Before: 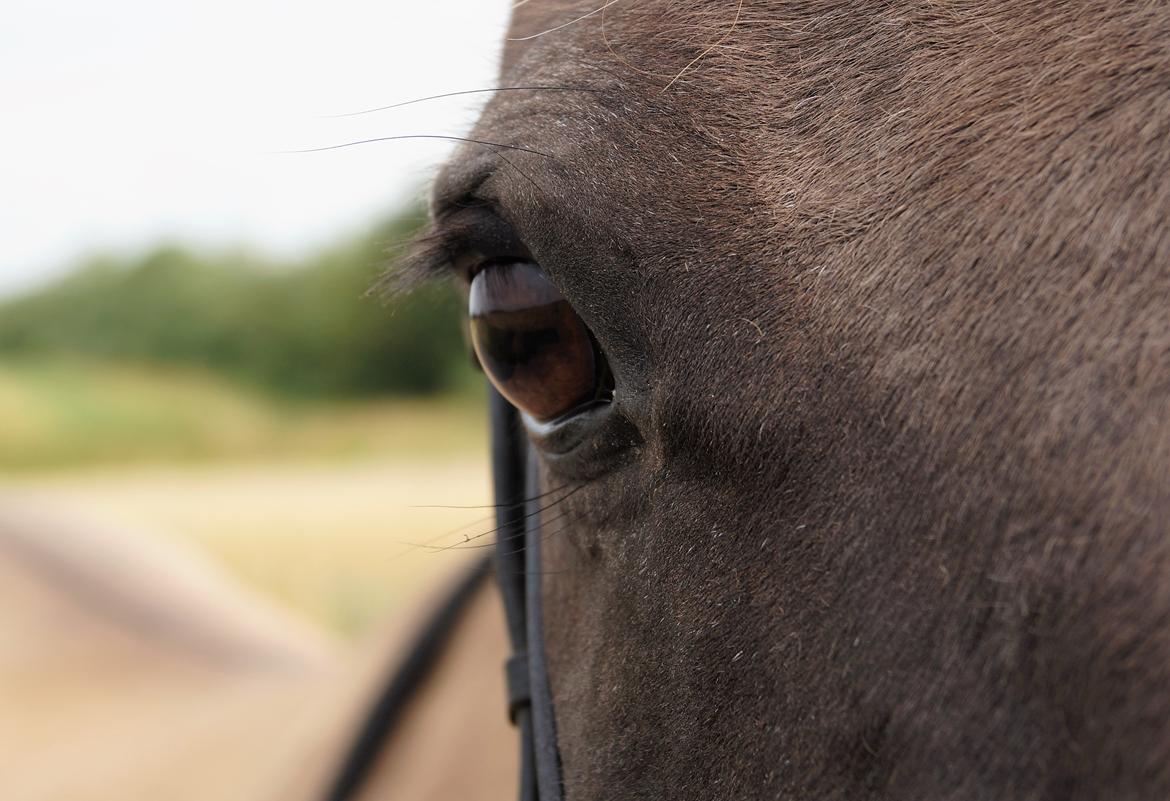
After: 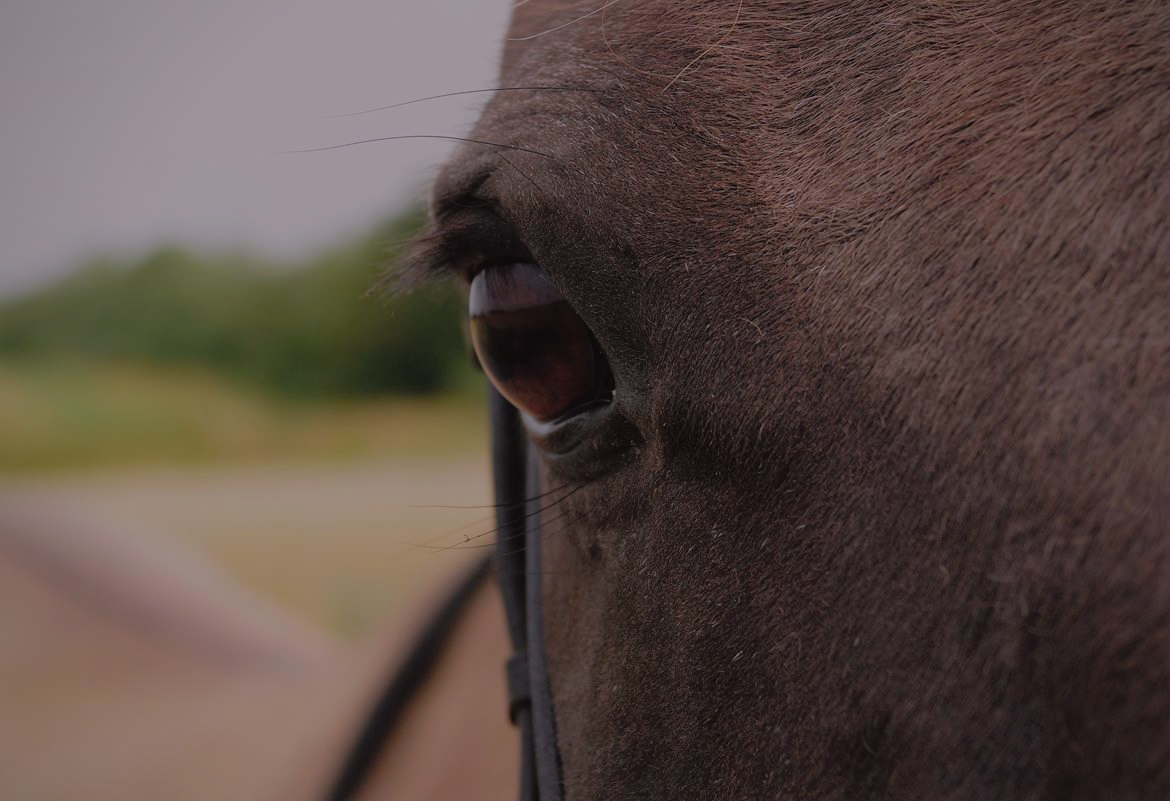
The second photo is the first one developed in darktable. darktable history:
tone curve: curves: ch0 [(0.003, 0.029) (0.188, 0.252) (0.46, 0.56) (0.608, 0.748) (0.871, 0.955) (1, 1)]; ch1 [(0, 0) (0.35, 0.356) (0.45, 0.453) (0.508, 0.515) (0.618, 0.634) (1, 1)]; ch2 [(0, 0) (0.456, 0.469) (0.5, 0.5) (0.634, 0.625) (1, 1)], color space Lab, independent channels, preserve colors none
color balance rgb: highlights gain › chroma 2.06%, highlights gain › hue 292.38°, perceptual saturation grading › global saturation 30.922%, perceptual brilliance grading › global brilliance -48.222%, global vibrance 20%
vignetting: brightness -0.318, saturation -0.058, unbound false
